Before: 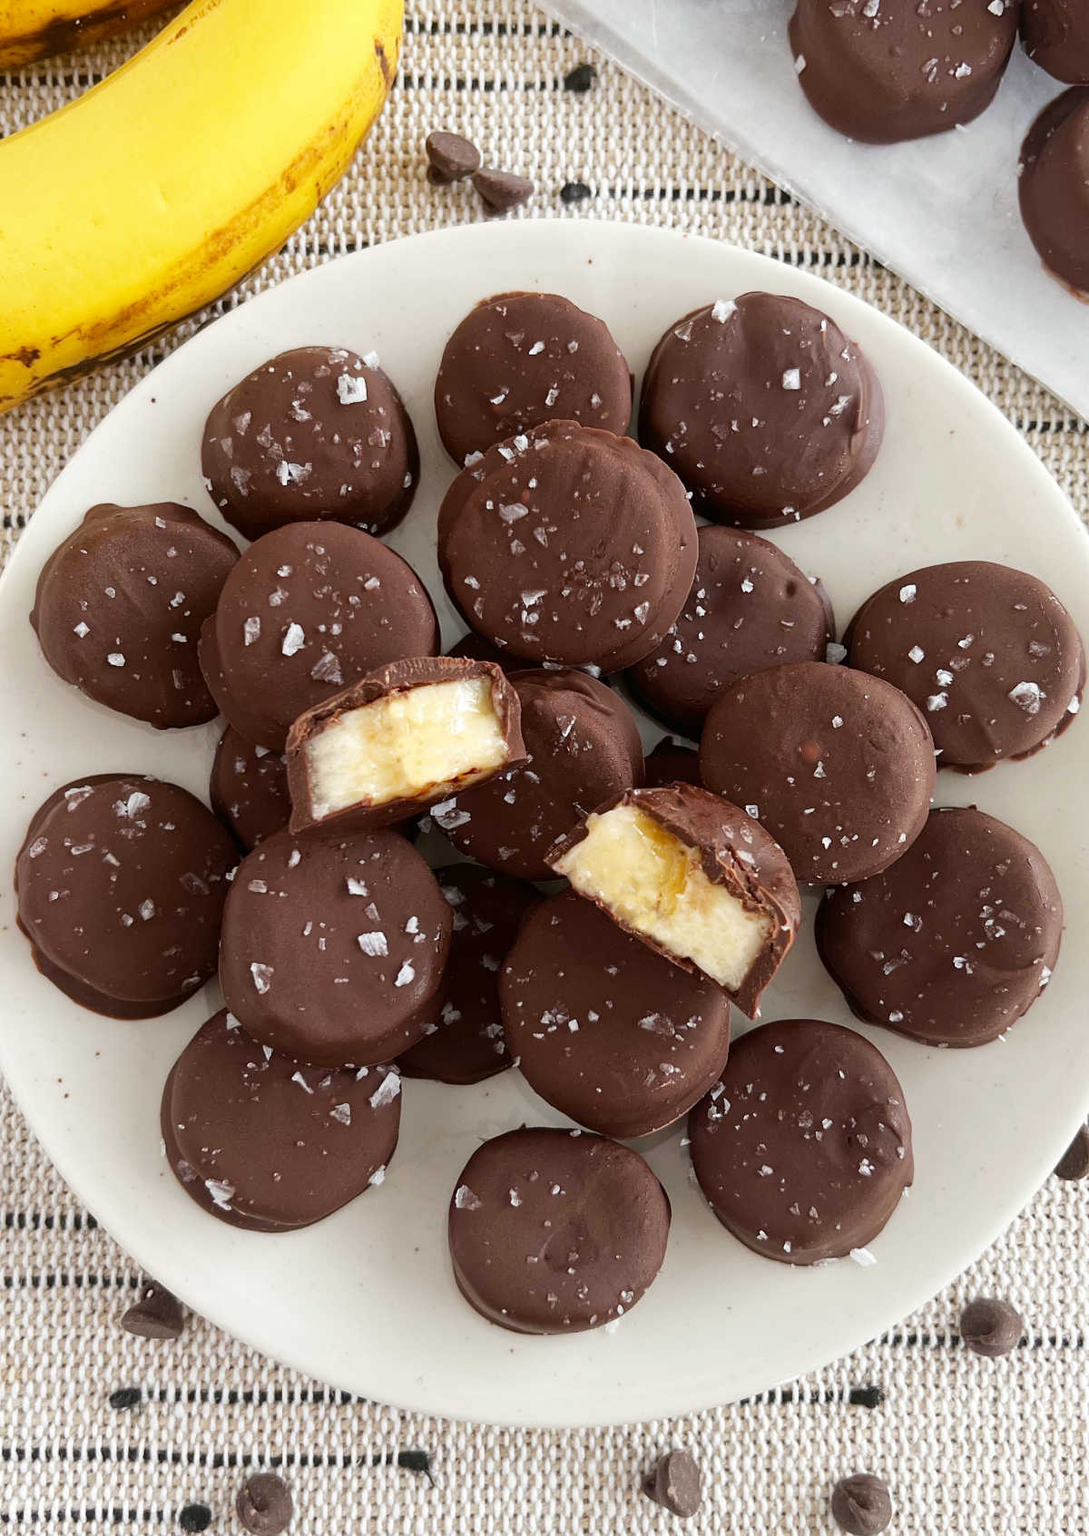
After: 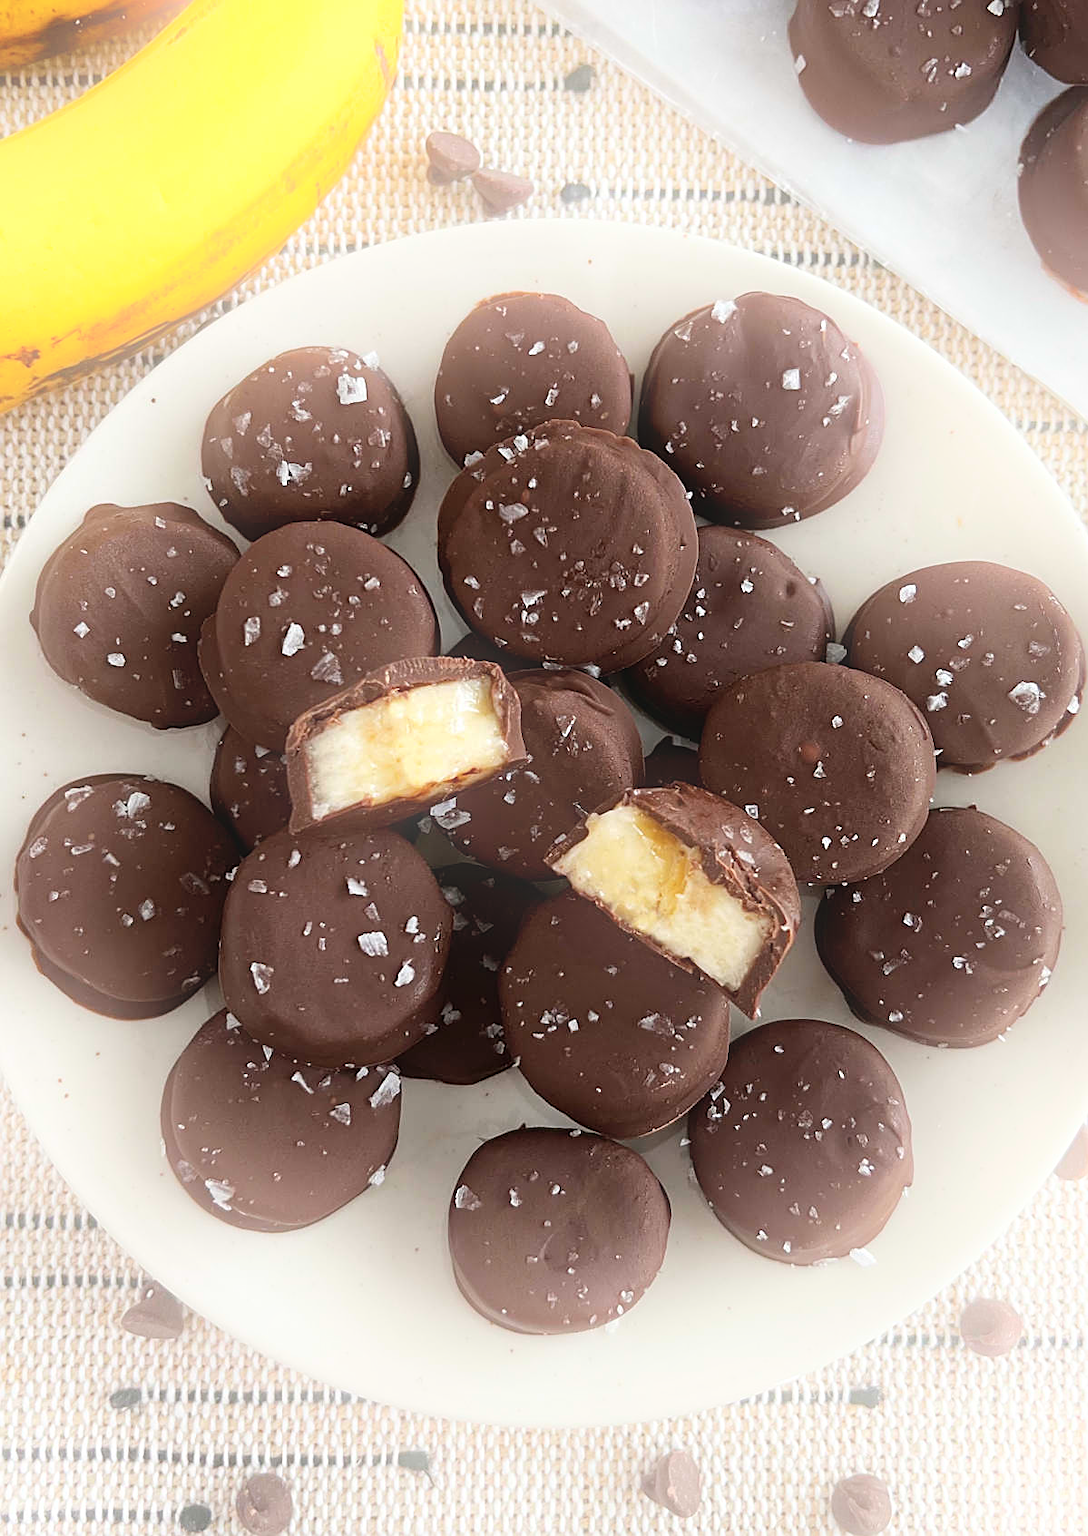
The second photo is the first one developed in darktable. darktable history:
color zones: curves: ch1 [(0, 0.469) (0.01, 0.469) (0.12, 0.446) (0.248, 0.469) (0.5, 0.5) (0.748, 0.5) (0.99, 0.469) (1, 0.469)]
bloom: on, module defaults
sharpen: on, module defaults
